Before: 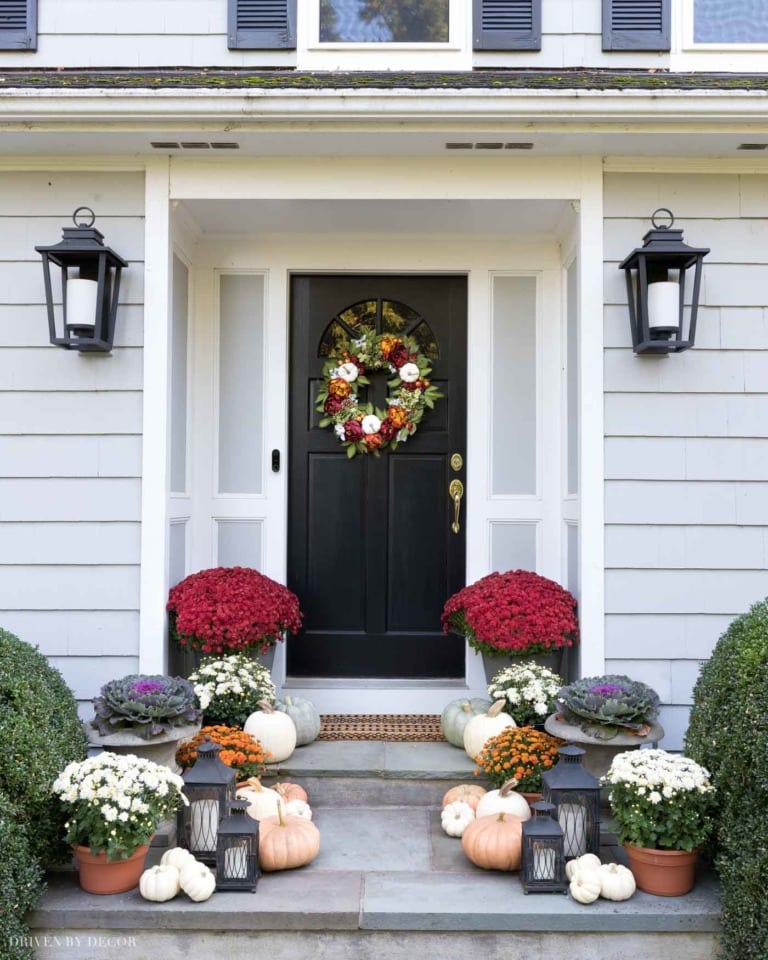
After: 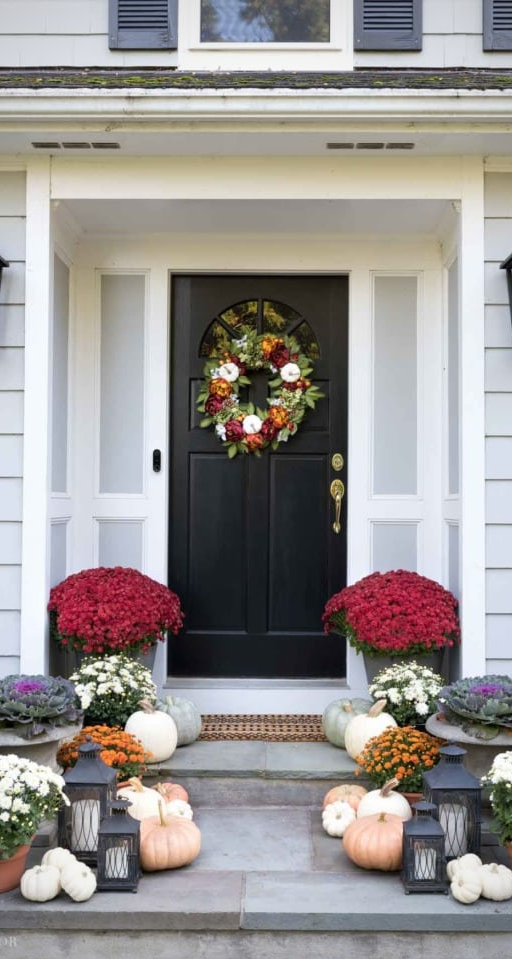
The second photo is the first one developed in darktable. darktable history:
crop and rotate: left 15.546%, right 17.787%
vignetting: on, module defaults
